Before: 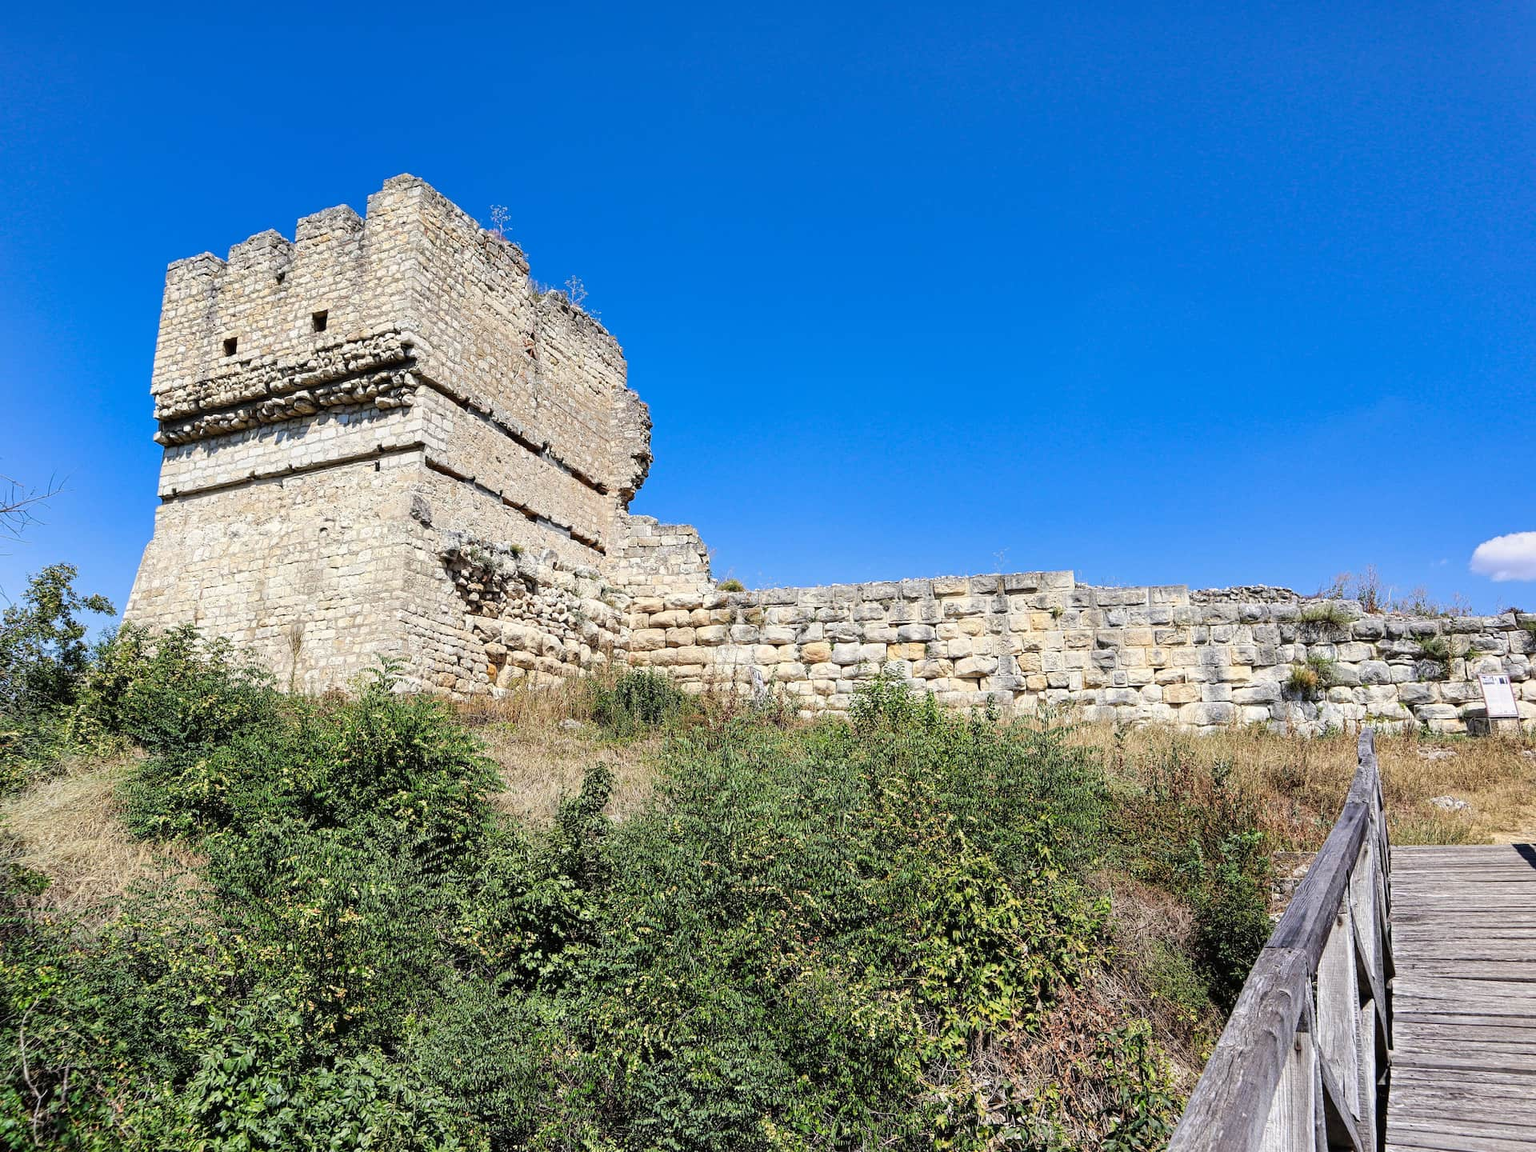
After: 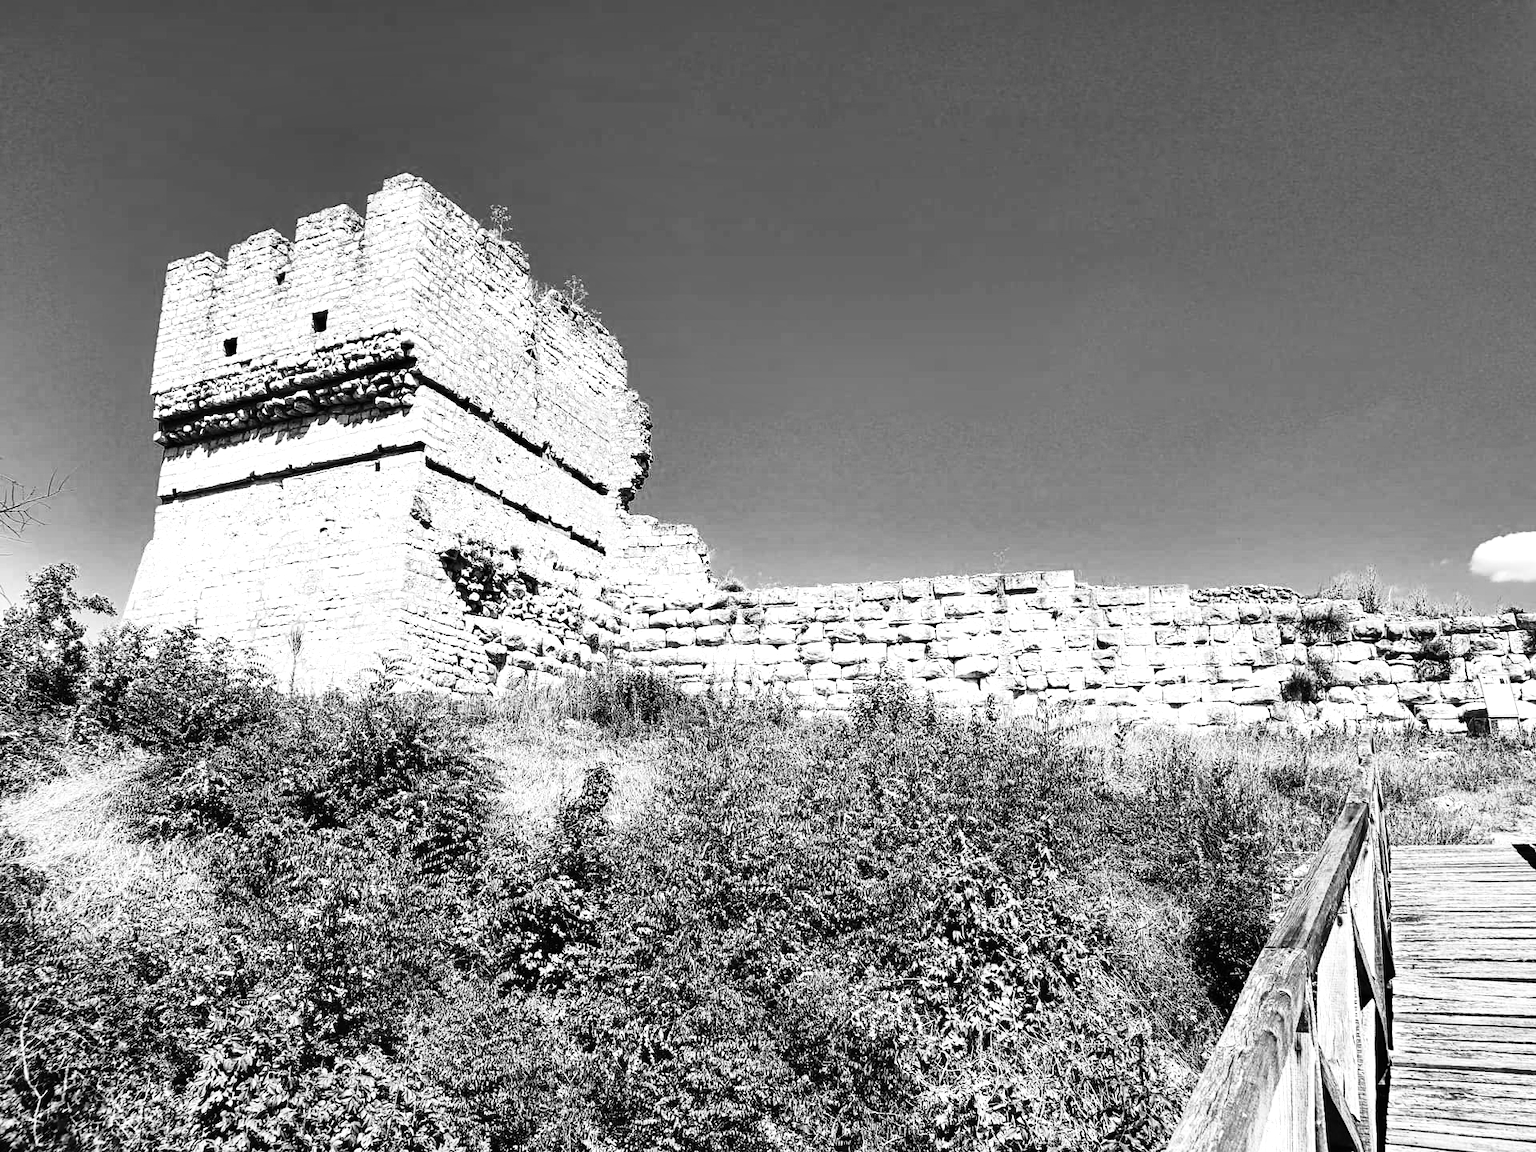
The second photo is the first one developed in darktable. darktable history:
color correction: saturation 1.1
color balance rgb: linear chroma grading › shadows -40%, linear chroma grading › highlights 40%, linear chroma grading › global chroma 45%, linear chroma grading › mid-tones -30%, perceptual saturation grading › global saturation 55%, perceptual saturation grading › highlights -50%, perceptual saturation grading › mid-tones 40%, perceptual saturation grading › shadows 30%, perceptual brilliance grading › global brilliance 20%, perceptual brilliance grading › shadows -40%, global vibrance 35%
exposure: black level correction -0.003, exposure 0.04 EV, compensate highlight preservation false
shadows and highlights: shadows color adjustment 97.66%, soften with gaussian
monochrome: a 32, b 64, size 2.3, highlights 1
contrast equalizer: y [[0.518, 0.517, 0.501, 0.5, 0.5, 0.5], [0.5 ×6], [0.5 ×6], [0 ×6], [0 ×6]]
base curve: curves: ch0 [(0, 0) (0.04, 0.03) (0.133, 0.232) (0.448, 0.748) (0.843, 0.968) (1, 1)], preserve colors none
